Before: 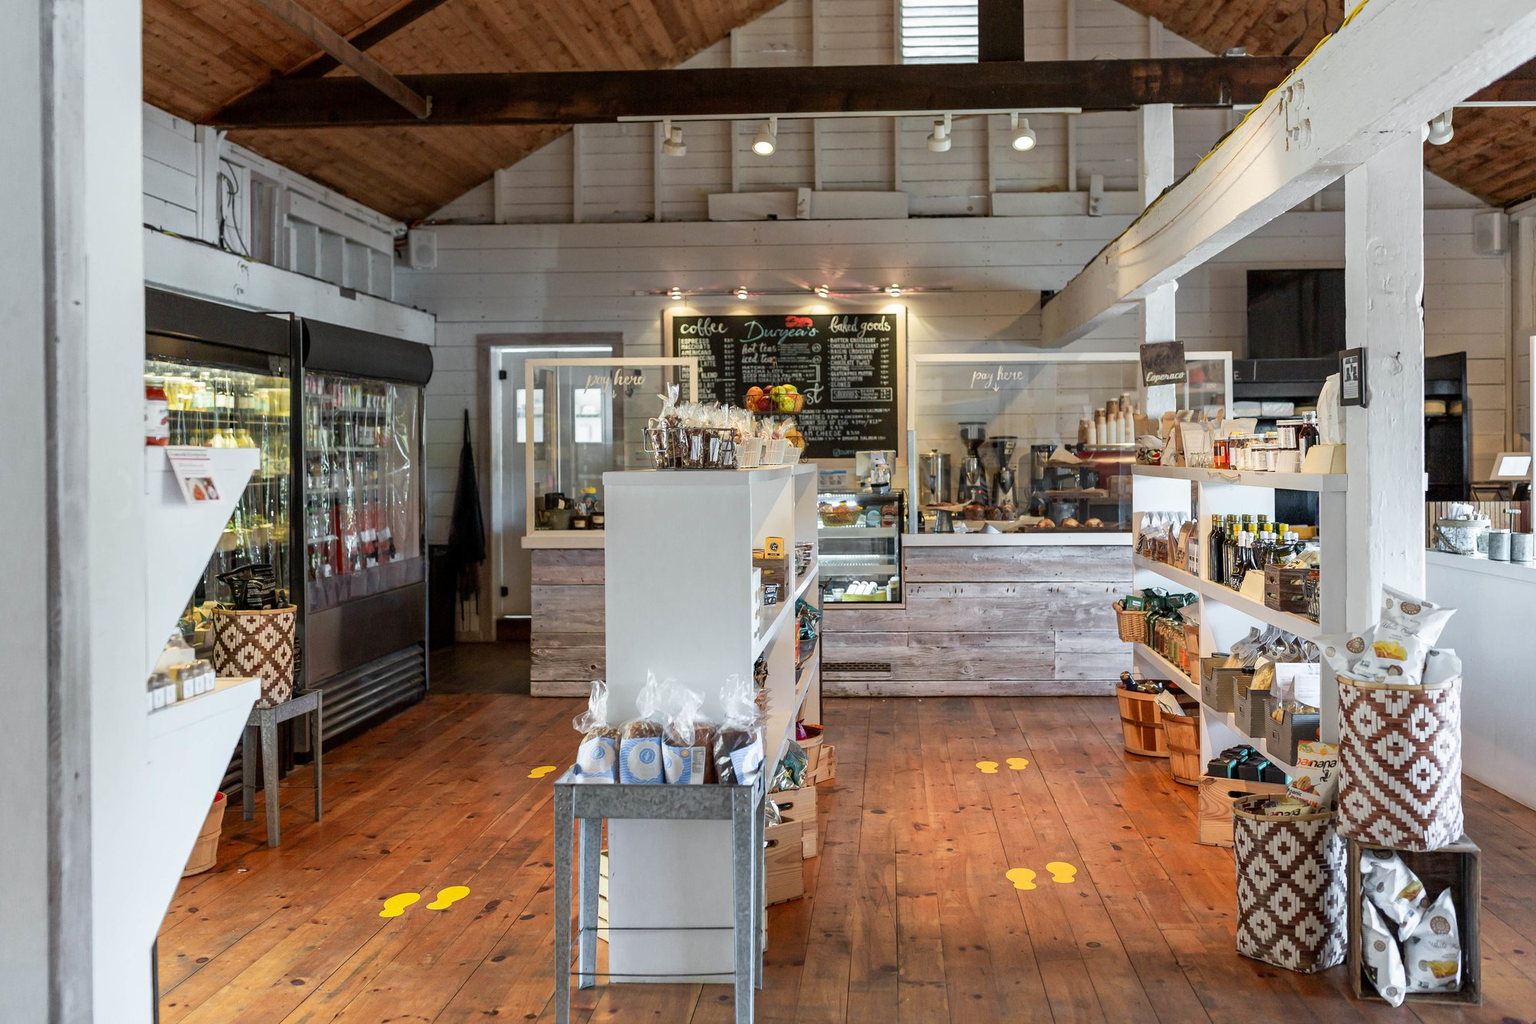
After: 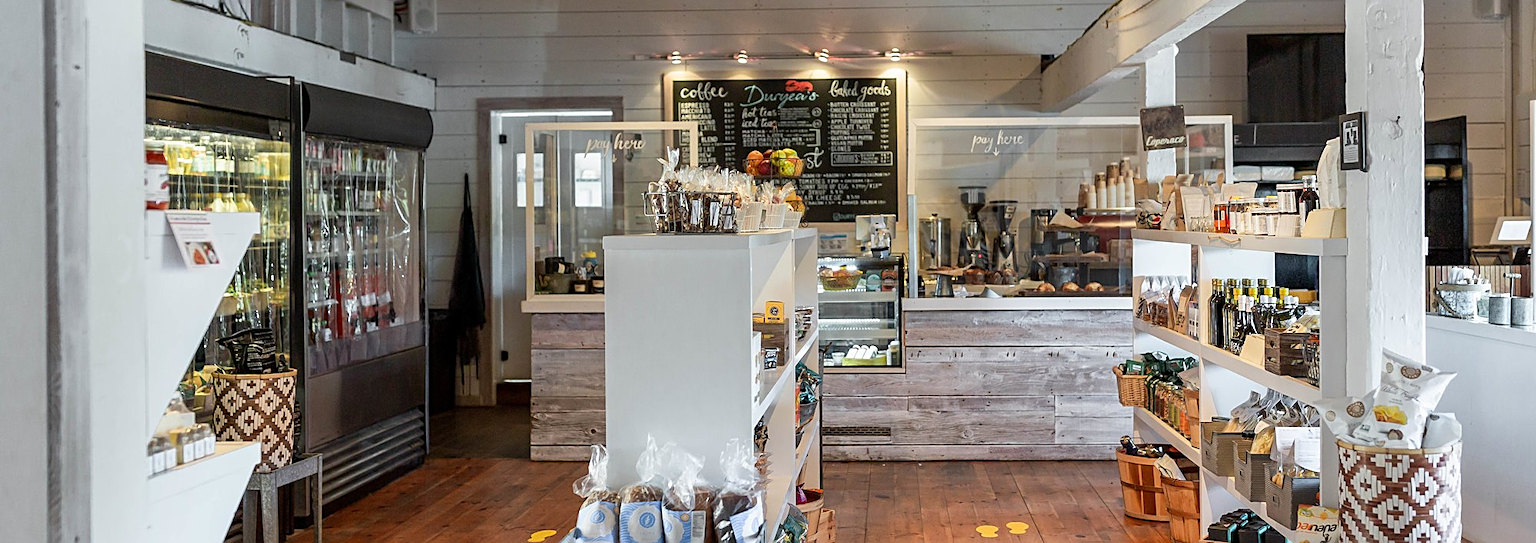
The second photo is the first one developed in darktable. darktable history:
sharpen: on, module defaults
crop and rotate: top 23.045%, bottom 23.784%
